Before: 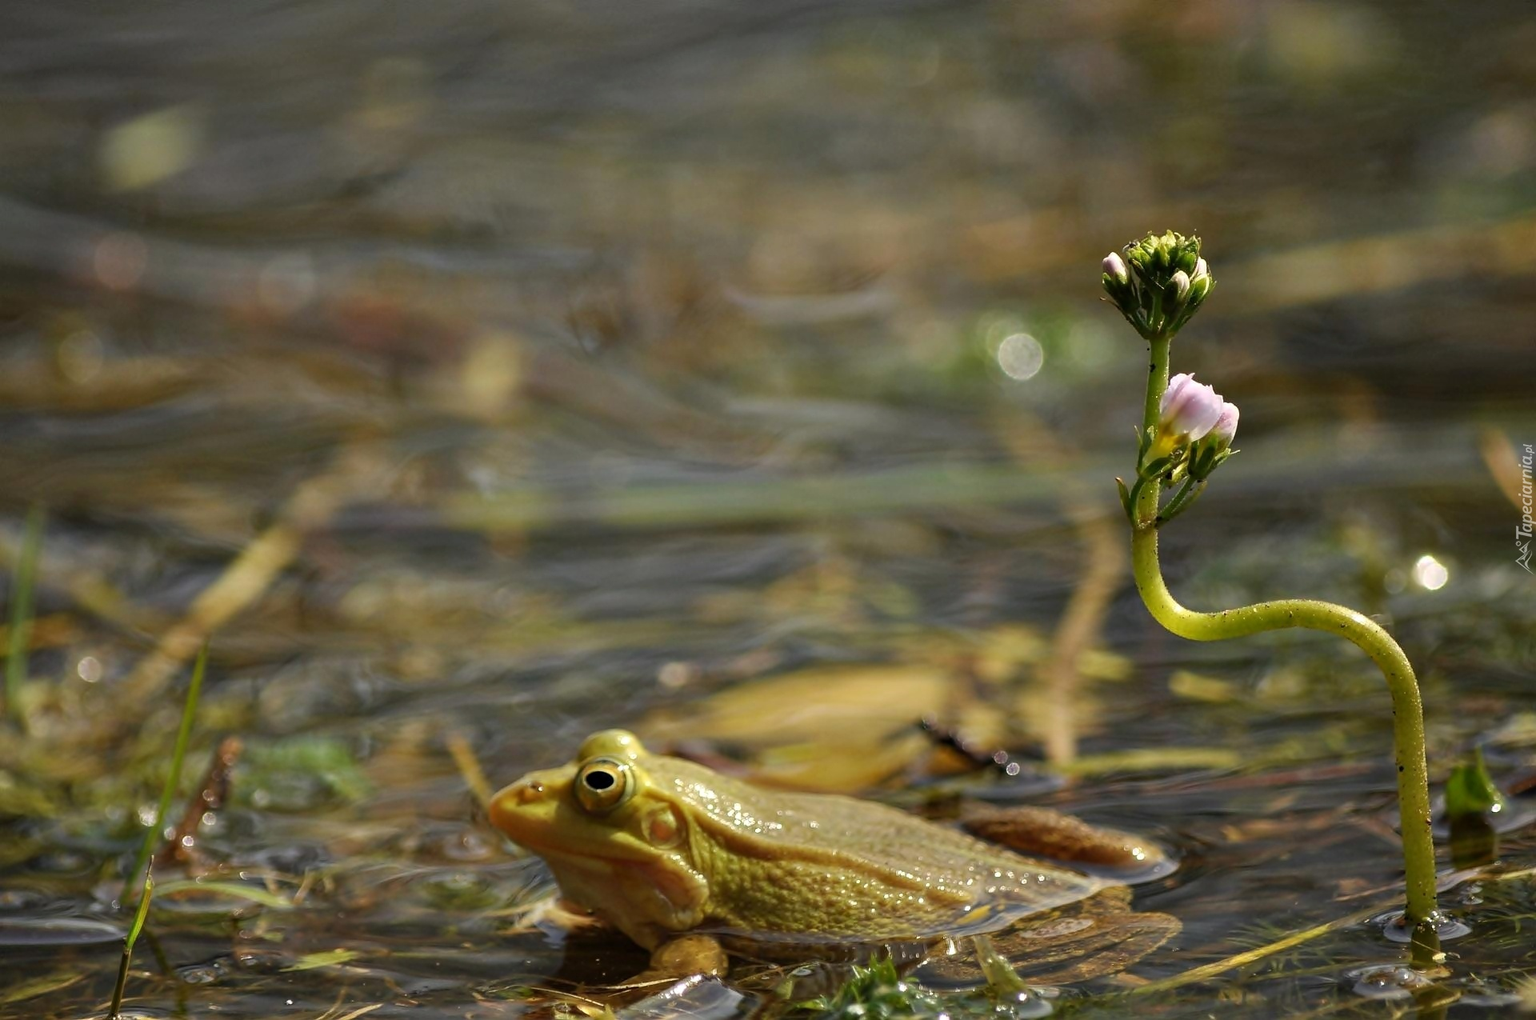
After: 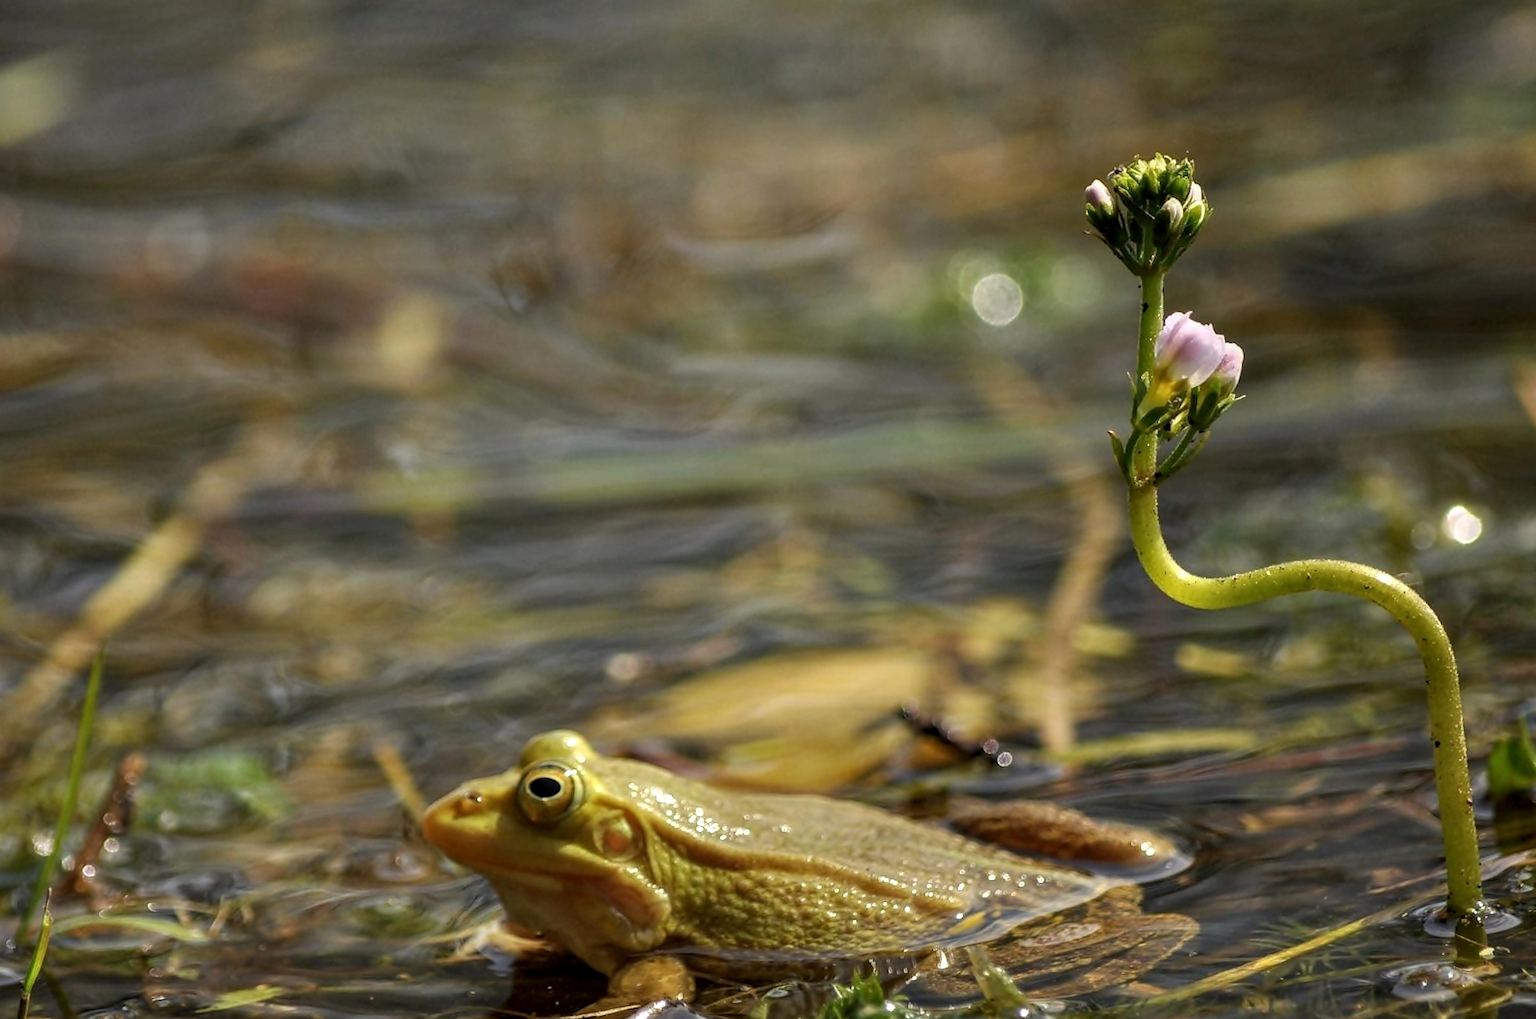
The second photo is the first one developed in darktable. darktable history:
local contrast: on, module defaults
crop and rotate: angle 1.96°, left 5.673%, top 5.673%
